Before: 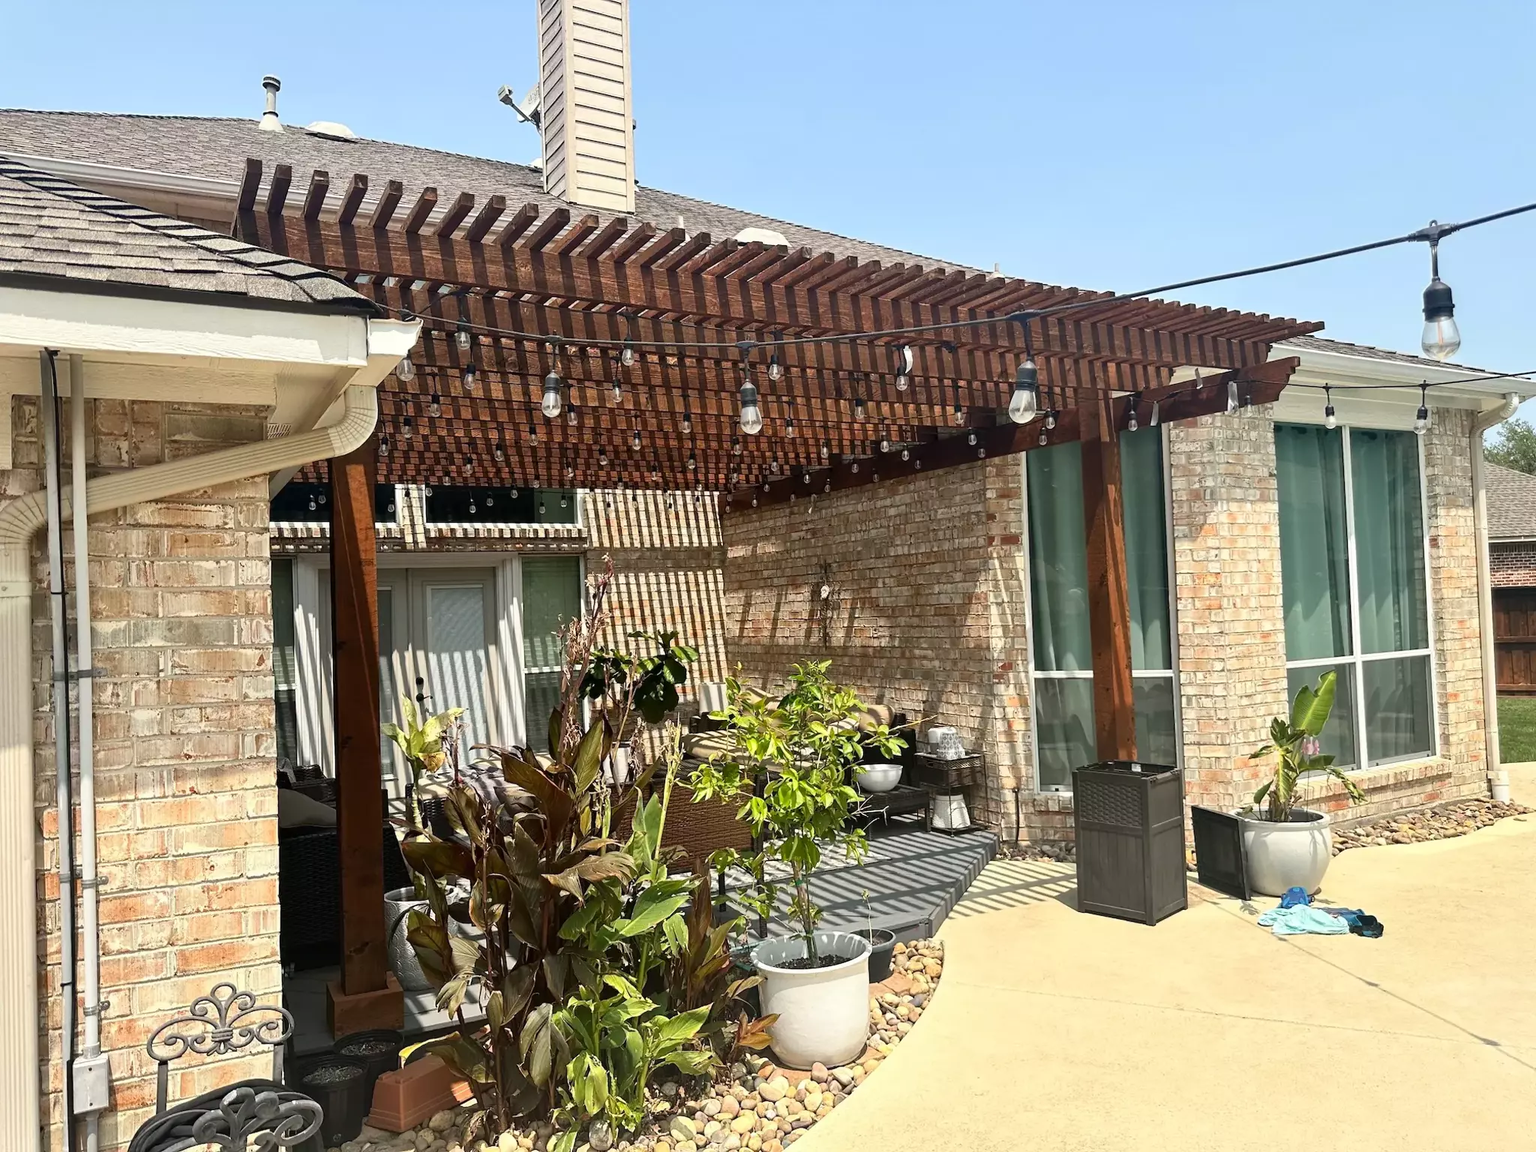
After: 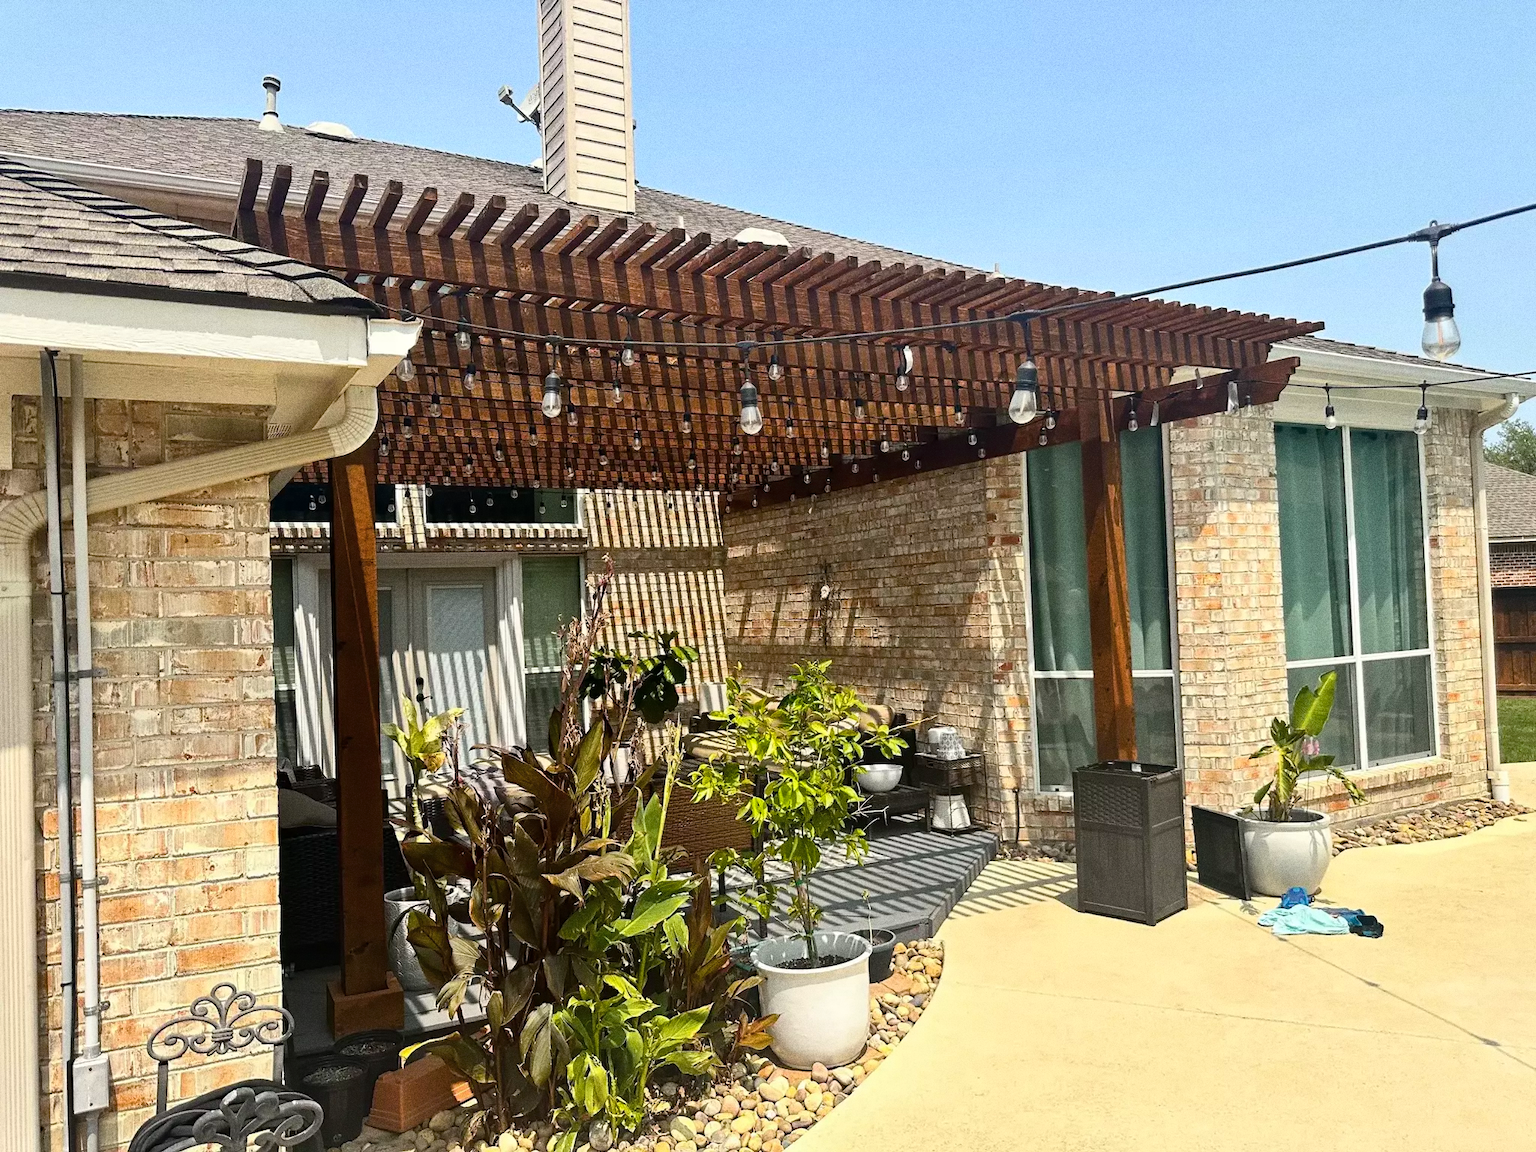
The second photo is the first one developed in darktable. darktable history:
color balance rgb: linear chroma grading › global chroma 15%, perceptual saturation grading › global saturation 30%
grain: coarseness 0.09 ISO, strength 40%
contrast brightness saturation: contrast 0.06, brightness -0.01, saturation -0.23
